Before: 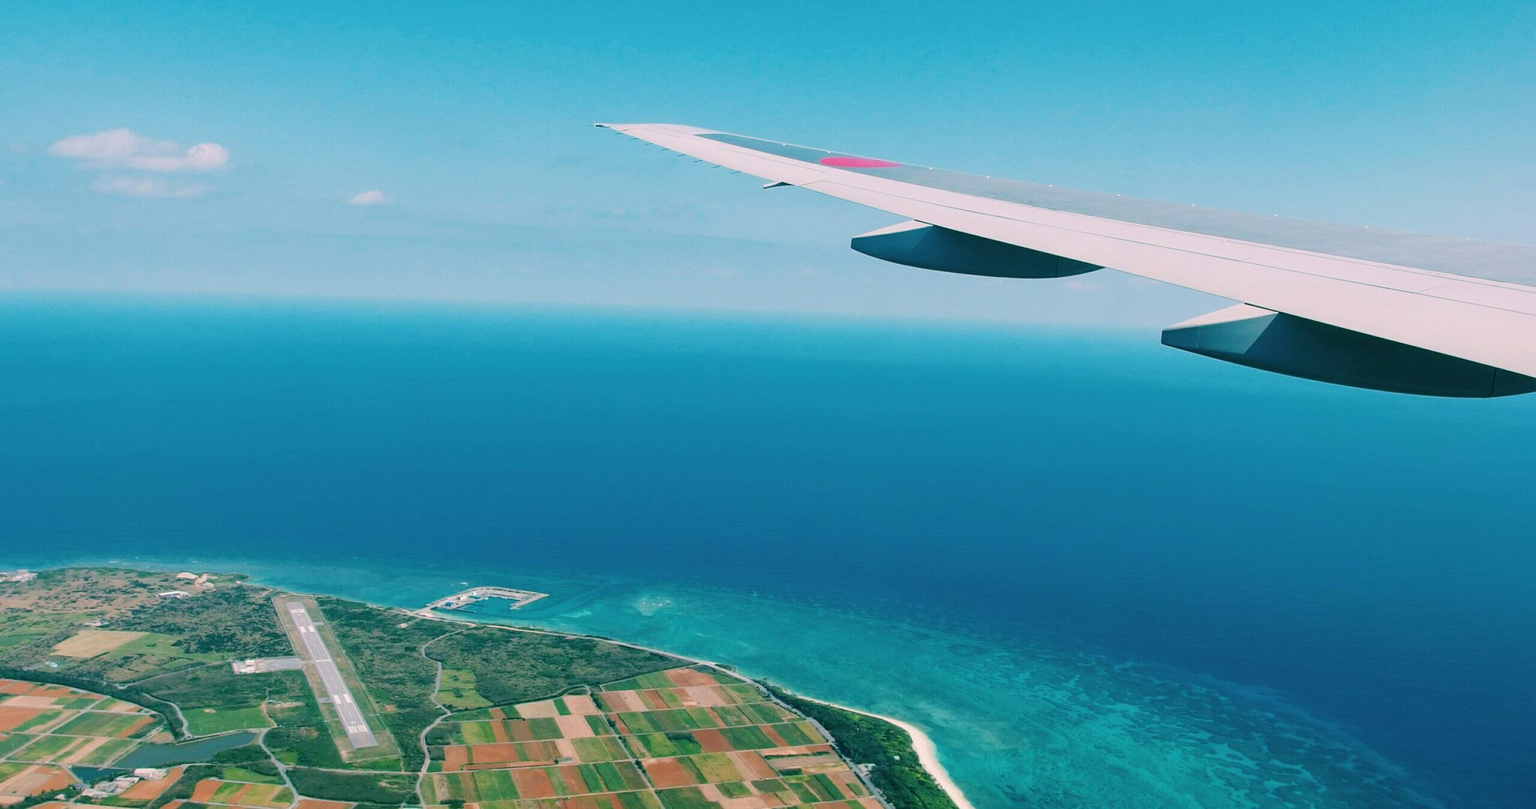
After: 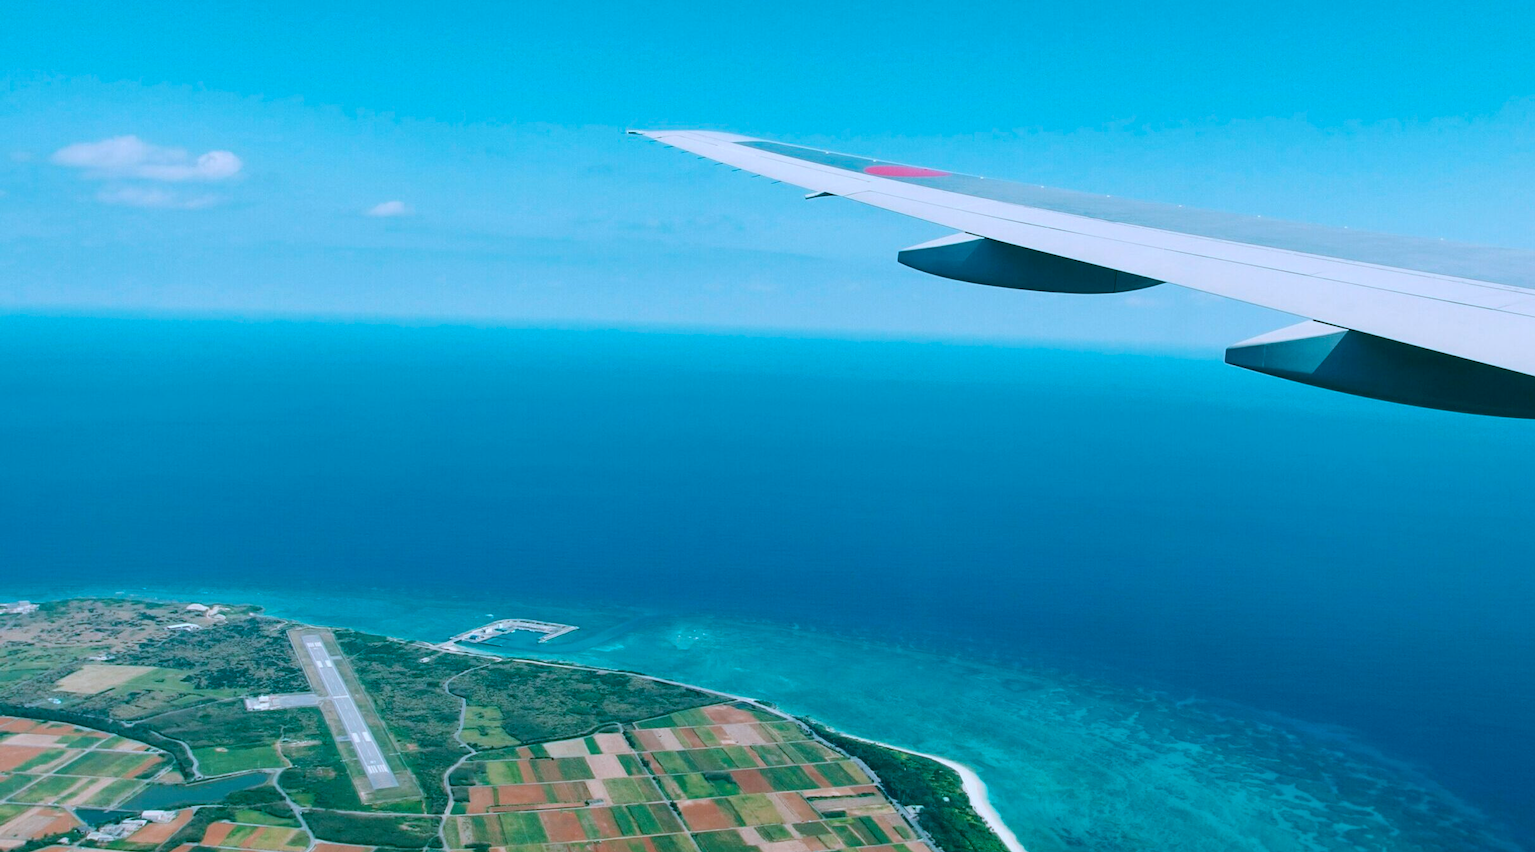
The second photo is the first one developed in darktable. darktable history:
color correction: highlights a* -9.73, highlights b* -21.22
crop and rotate: right 5.167%
